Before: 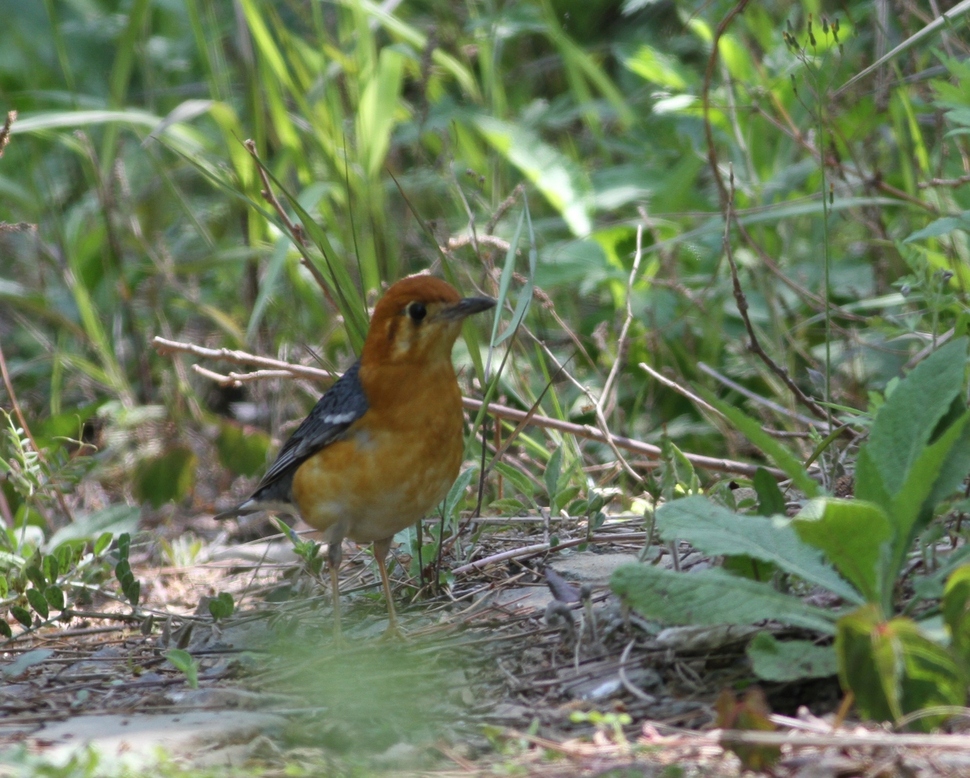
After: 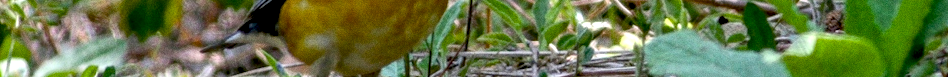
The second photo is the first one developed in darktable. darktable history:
crop and rotate: top 59.084%, bottom 30.916%
rotate and perspective: rotation 0.226°, lens shift (vertical) -0.042, crop left 0.023, crop right 0.982, crop top 0.006, crop bottom 0.994
exposure: black level correction 0.031, exposure 0.304 EV, compensate highlight preservation false
local contrast: detail 130%
grain: coarseness 0.47 ISO
color balance rgb: perceptual saturation grading › global saturation 20%, global vibrance 20%
